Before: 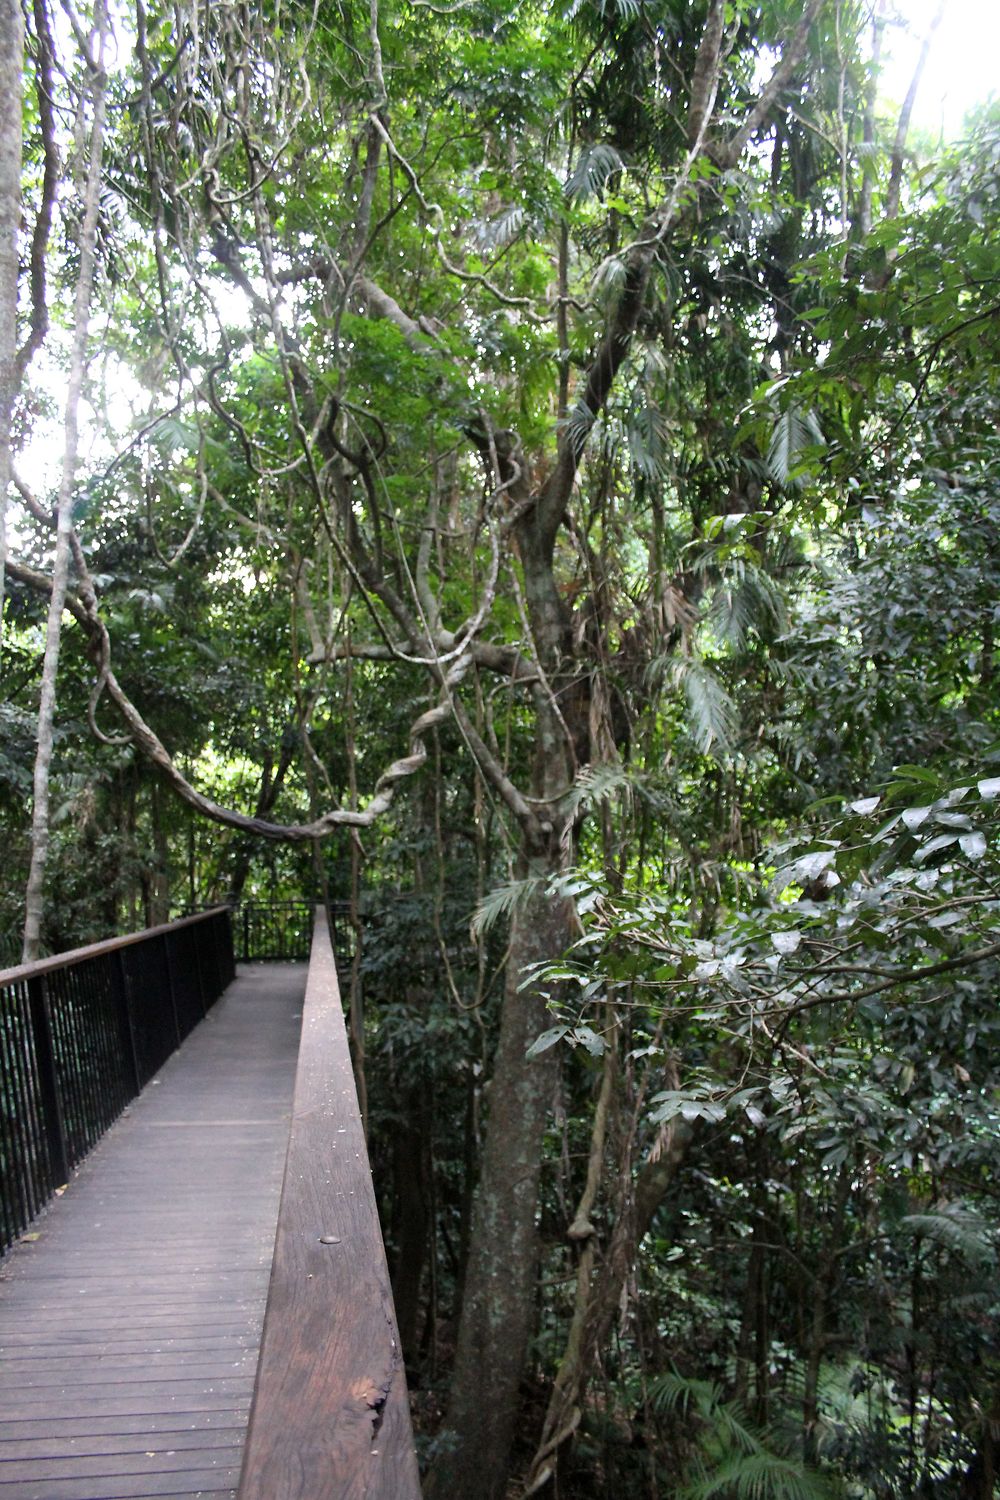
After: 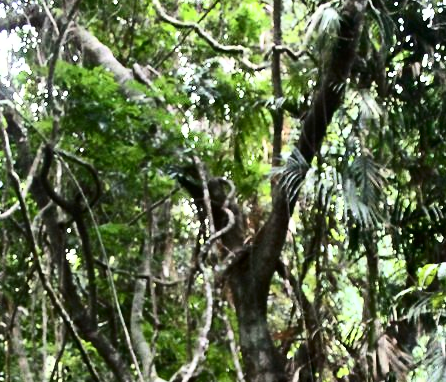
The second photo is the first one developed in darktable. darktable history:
crop: left 28.63%, top 16.819%, right 26.712%, bottom 57.664%
shadows and highlights: soften with gaussian
contrast brightness saturation: contrast 0.291
tone equalizer: -8 EV -0.749 EV, -7 EV -0.681 EV, -6 EV -0.636 EV, -5 EV -0.382 EV, -3 EV 0.384 EV, -2 EV 0.6 EV, -1 EV 0.676 EV, +0 EV 0.743 EV, edges refinement/feathering 500, mask exposure compensation -1.57 EV, preserve details guided filter
